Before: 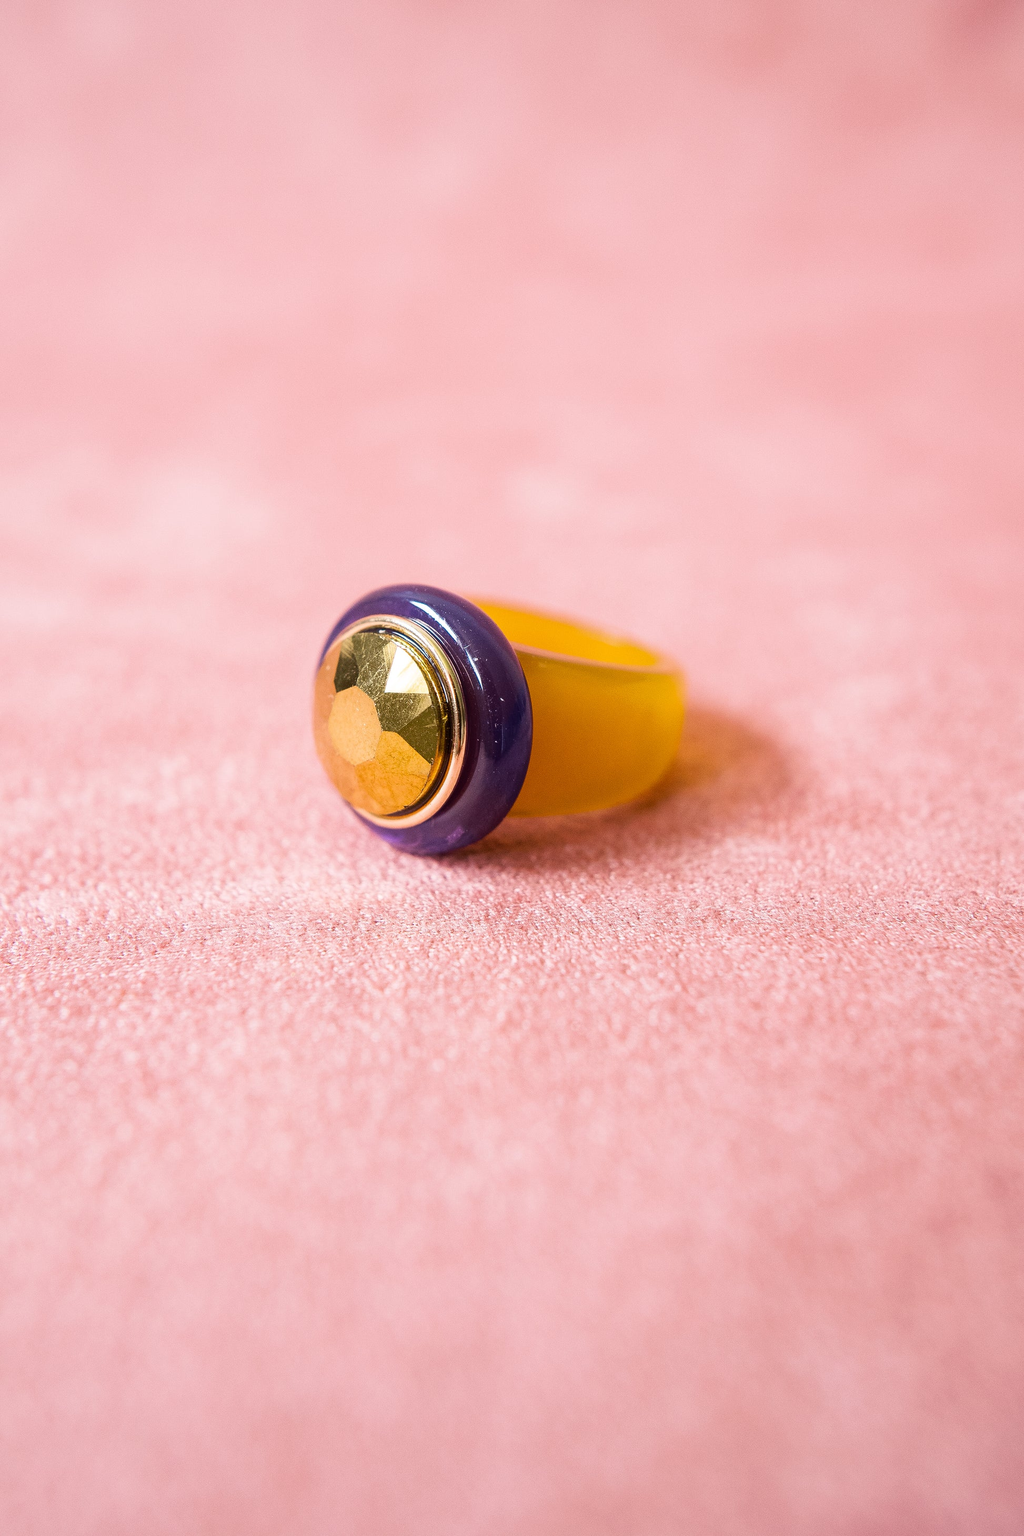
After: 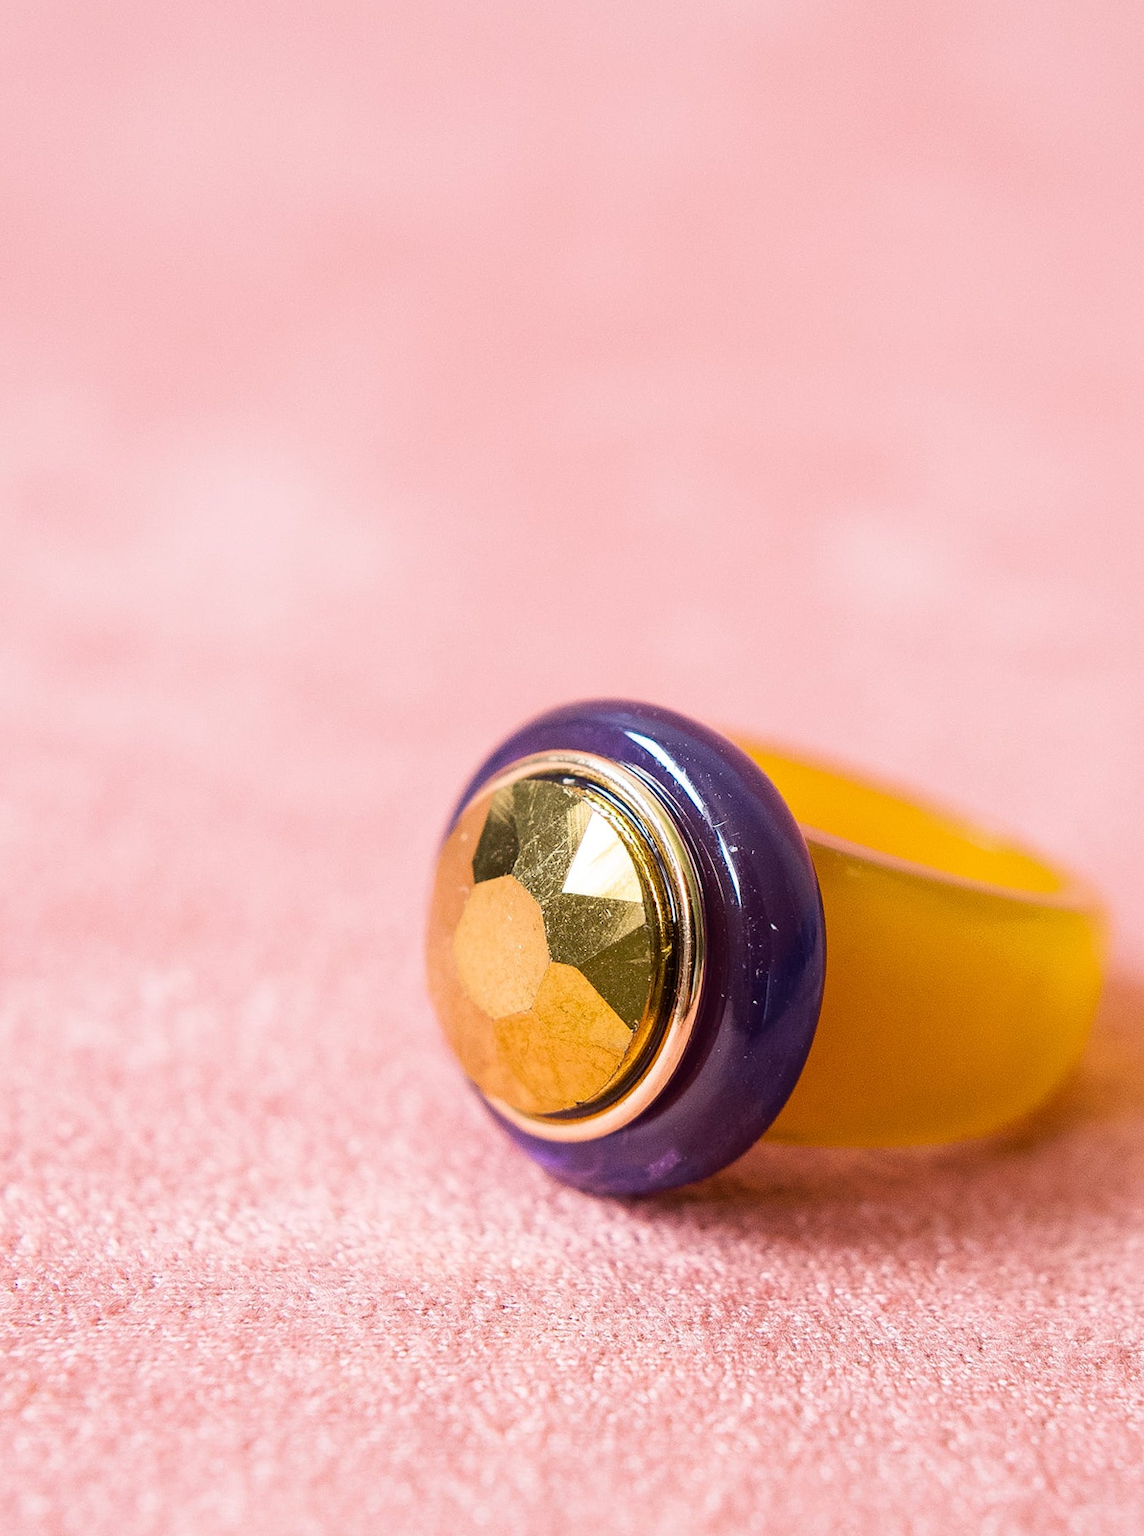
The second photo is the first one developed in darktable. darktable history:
crop and rotate: angle -5.85°, left 2.143%, top 6.863%, right 27.444%, bottom 30.156%
